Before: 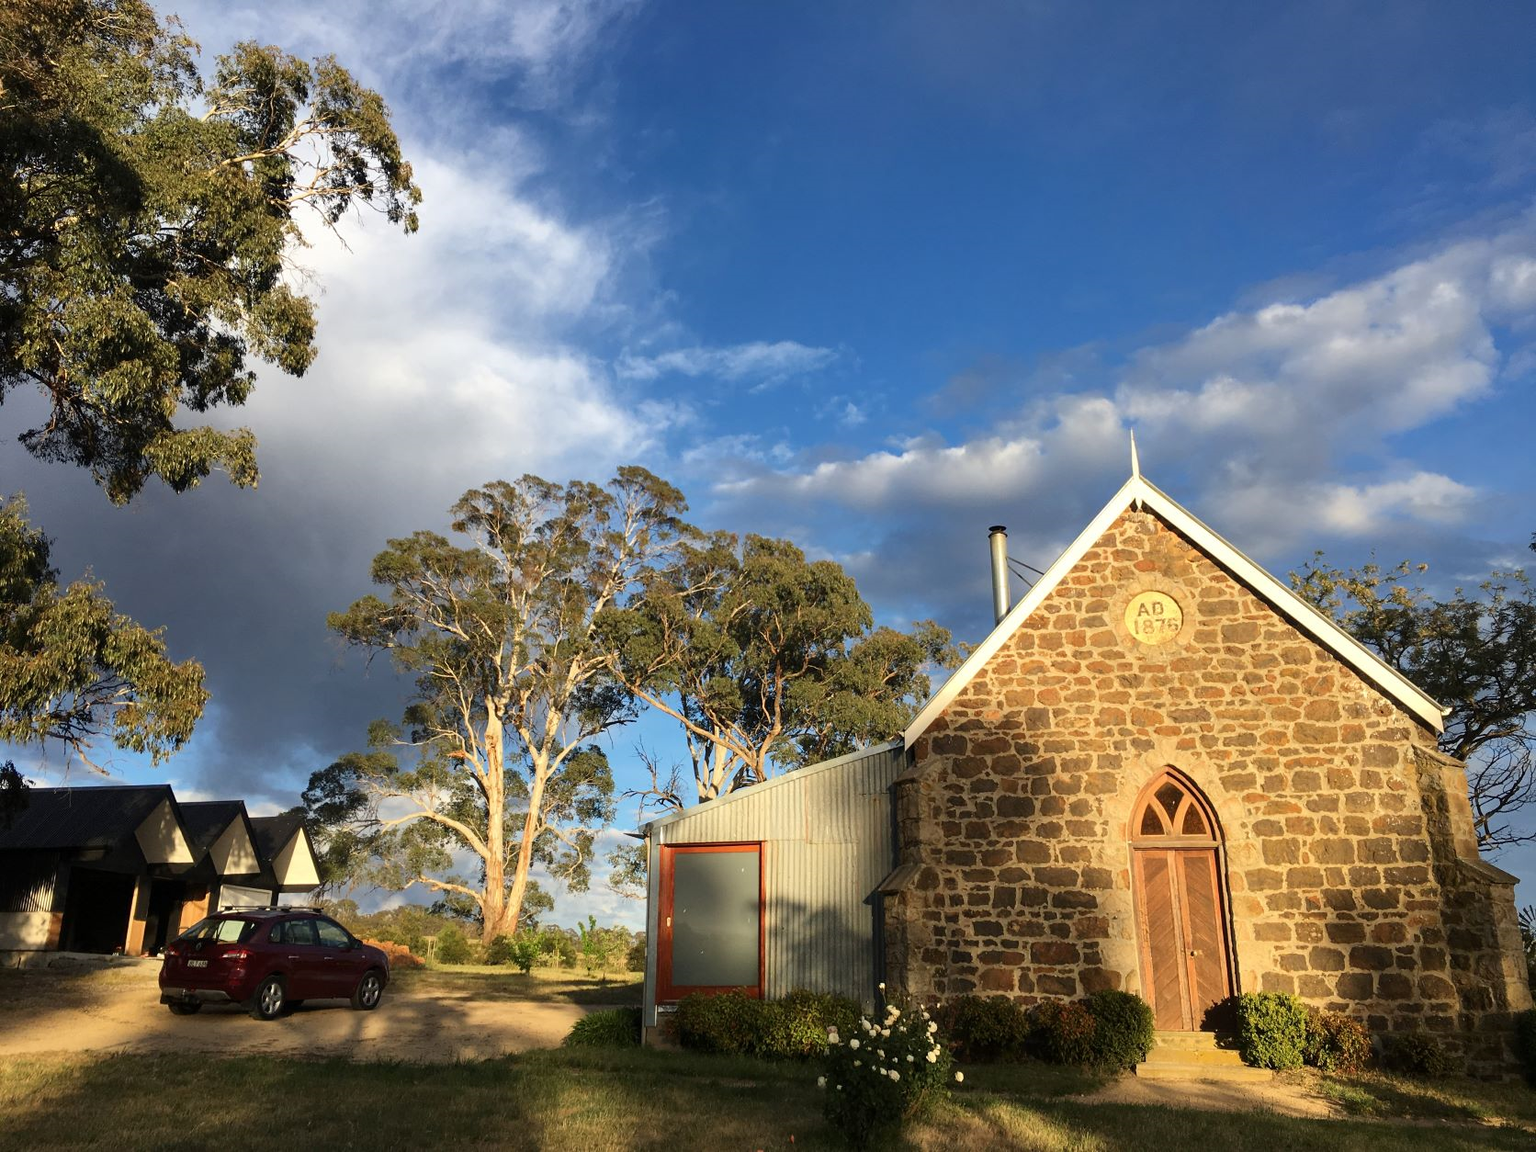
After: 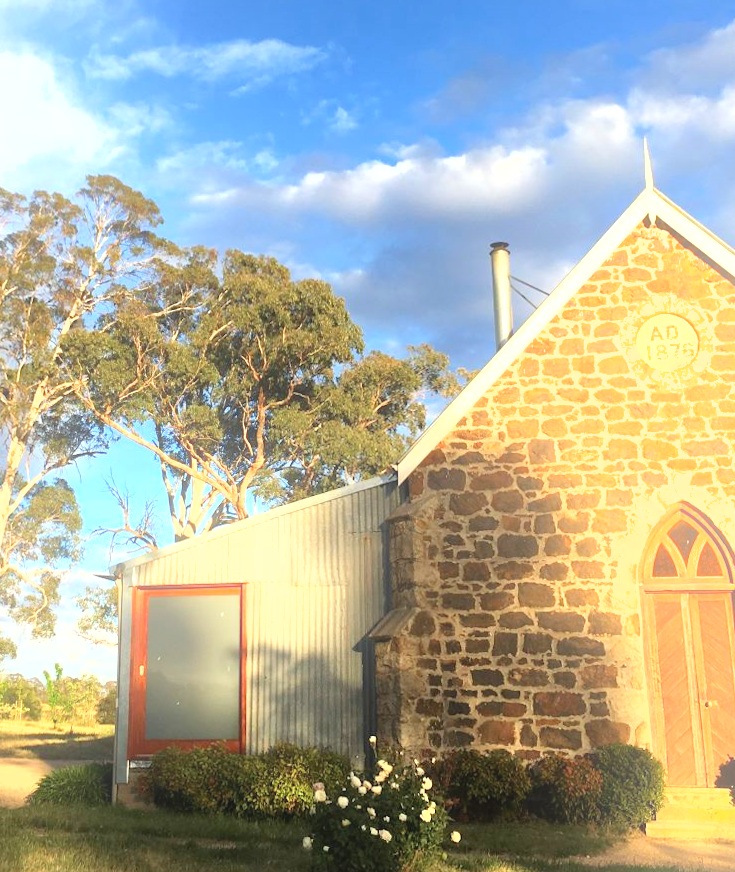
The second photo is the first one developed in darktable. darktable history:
base curve: exposure shift 0, preserve colors none
bloom: threshold 82.5%, strength 16.25%
crop: left 35.432%, top 26.233%, right 20.145%, bottom 3.432%
rotate and perspective: rotation 0.174°, lens shift (vertical) 0.013, lens shift (horizontal) 0.019, shear 0.001, automatic cropping original format, crop left 0.007, crop right 0.991, crop top 0.016, crop bottom 0.997
exposure: black level correction 0, exposure 0.9 EV, compensate highlight preservation false
shadows and highlights: low approximation 0.01, soften with gaussian
